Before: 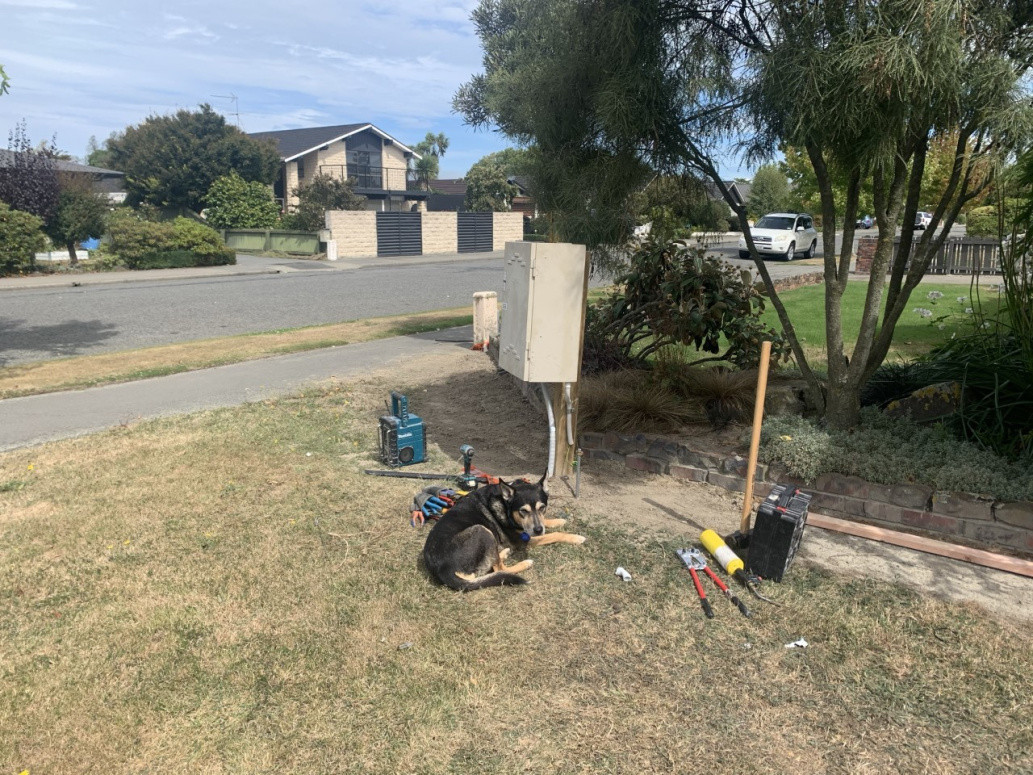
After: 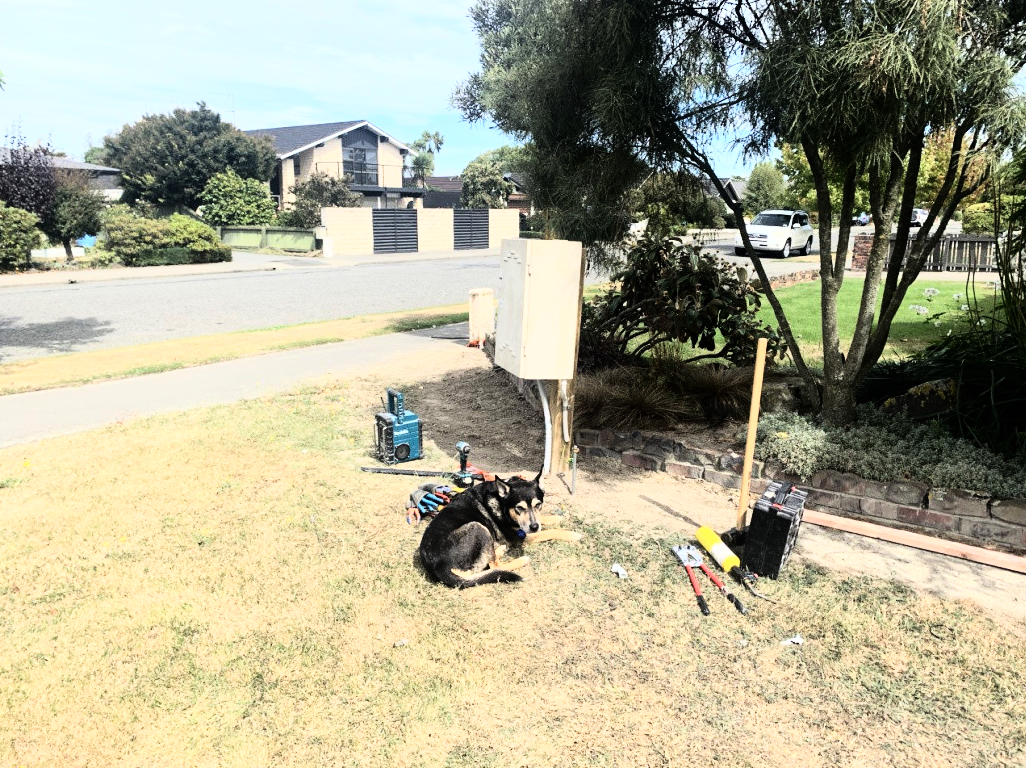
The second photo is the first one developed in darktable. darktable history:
crop: left 0.434%, top 0.485%, right 0.244%, bottom 0.386%
rgb curve: curves: ch0 [(0, 0) (0.21, 0.15) (0.24, 0.21) (0.5, 0.75) (0.75, 0.96) (0.89, 0.99) (1, 1)]; ch1 [(0, 0.02) (0.21, 0.13) (0.25, 0.2) (0.5, 0.67) (0.75, 0.9) (0.89, 0.97) (1, 1)]; ch2 [(0, 0.02) (0.21, 0.13) (0.25, 0.2) (0.5, 0.67) (0.75, 0.9) (0.89, 0.97) (1, 1)], compensate middle gray true
